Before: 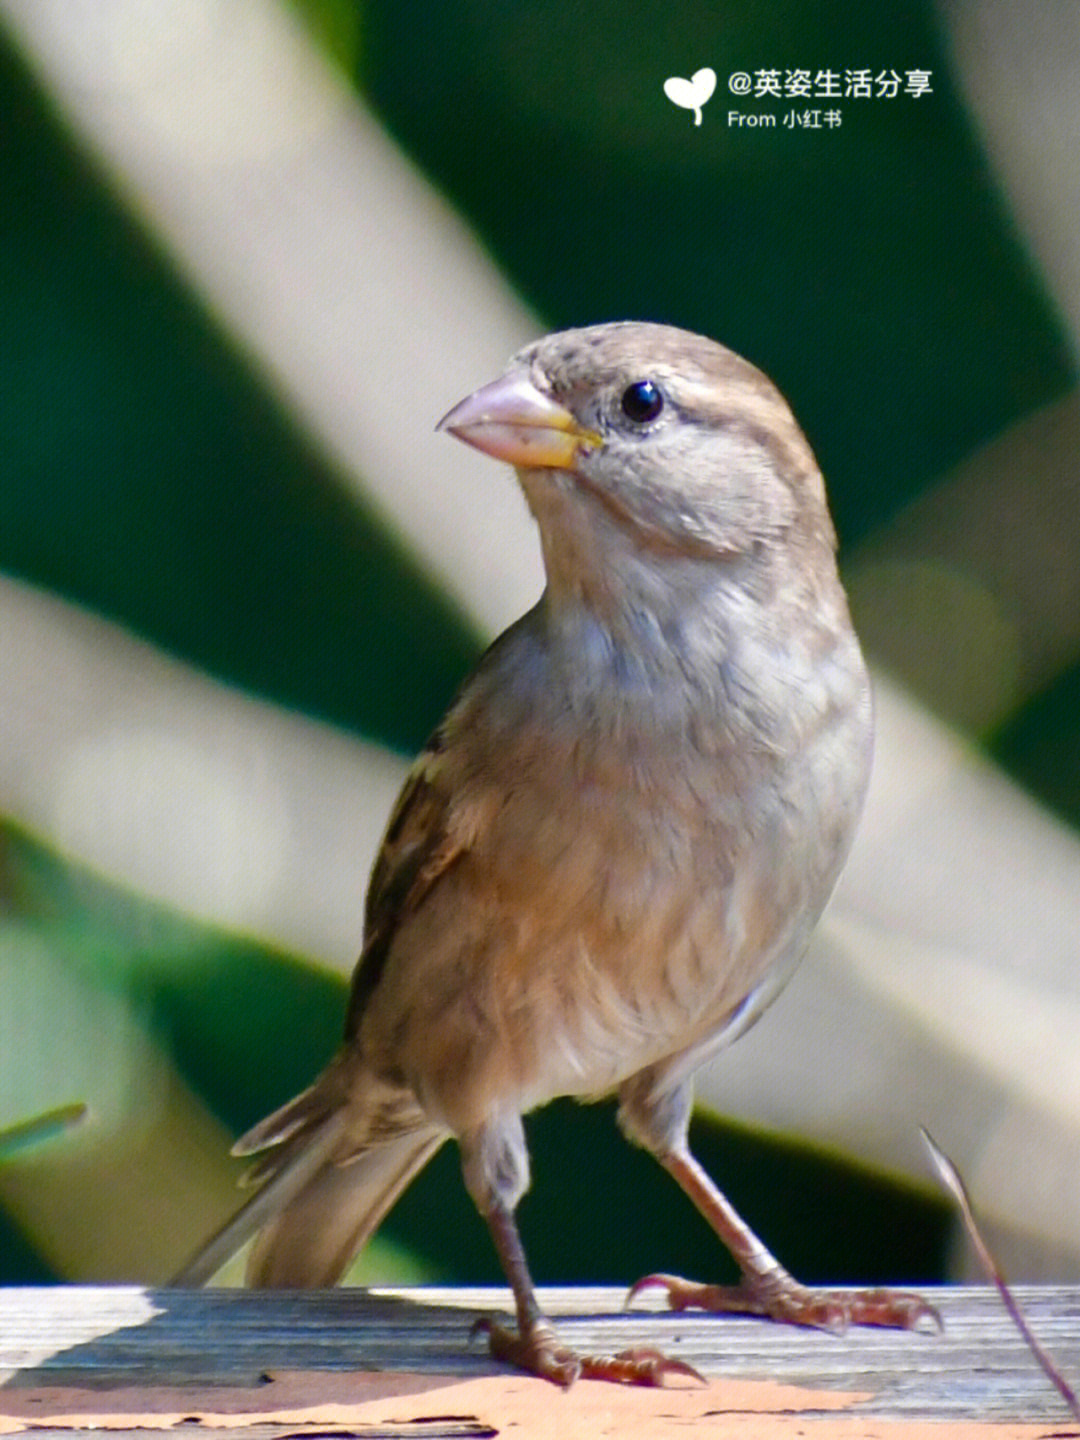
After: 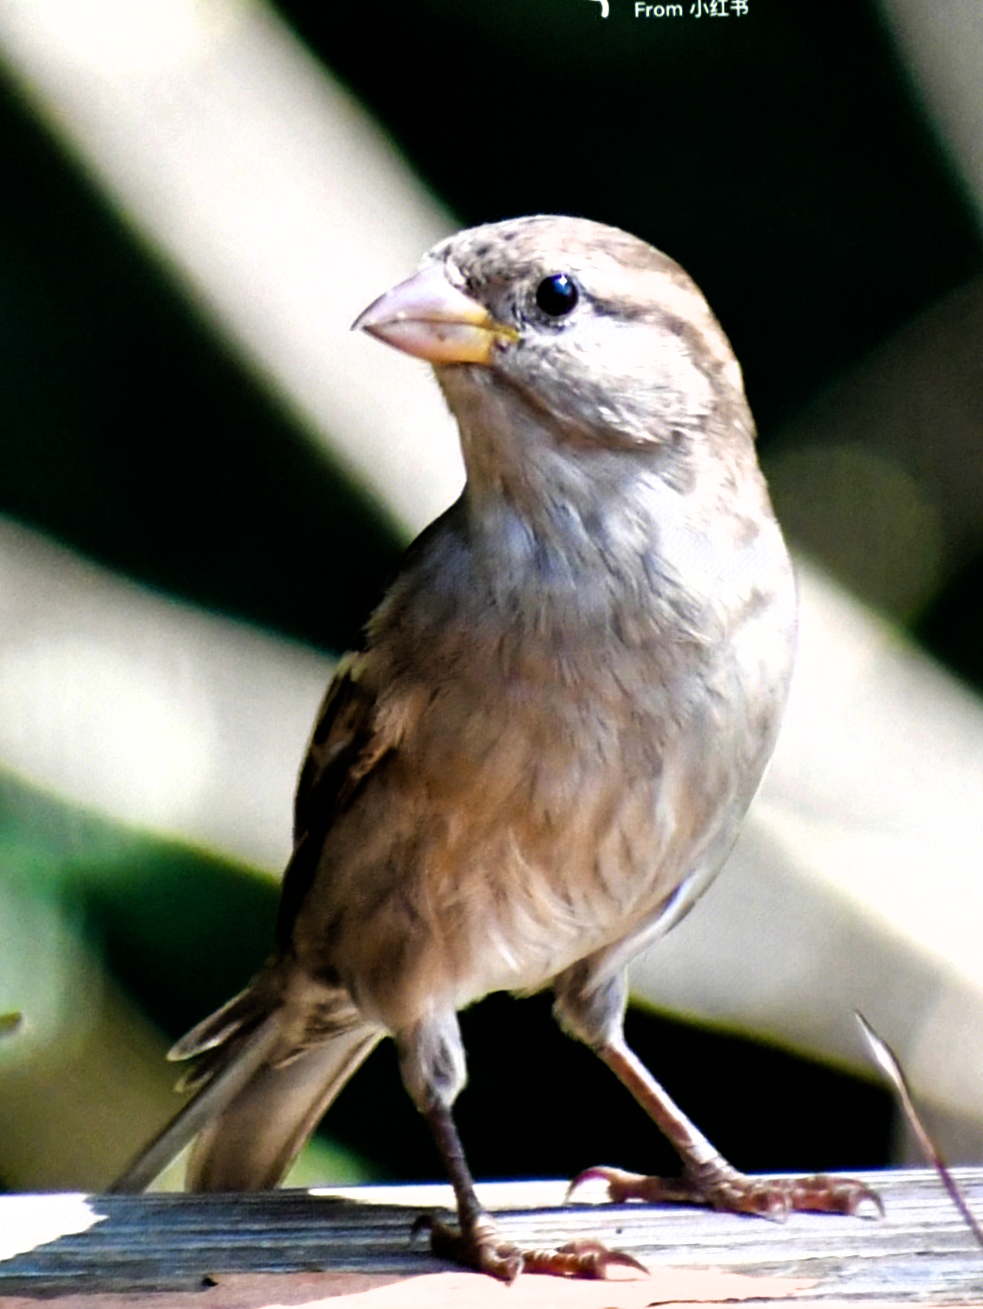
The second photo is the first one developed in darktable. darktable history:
crop and rotate: angle 1.63°, left 5.489%, top 5.68%
filmic rgb: black relative exposure -8.31 EV, white relative exposure 2.21 EV, threshold 5.97 EV, hardness 7.05, latitude 85.02%, contrast 1.71, highlights saturation mix -3.95%, shadows ↔ highlights balance -2.09%, enable highlight reconstruction true
